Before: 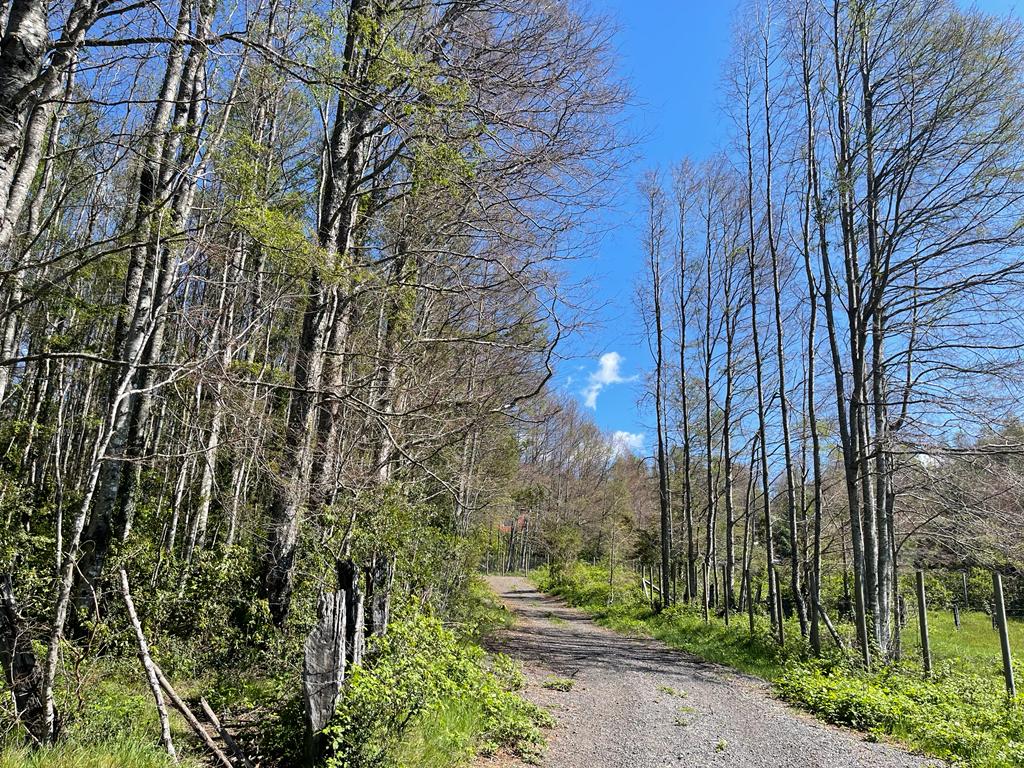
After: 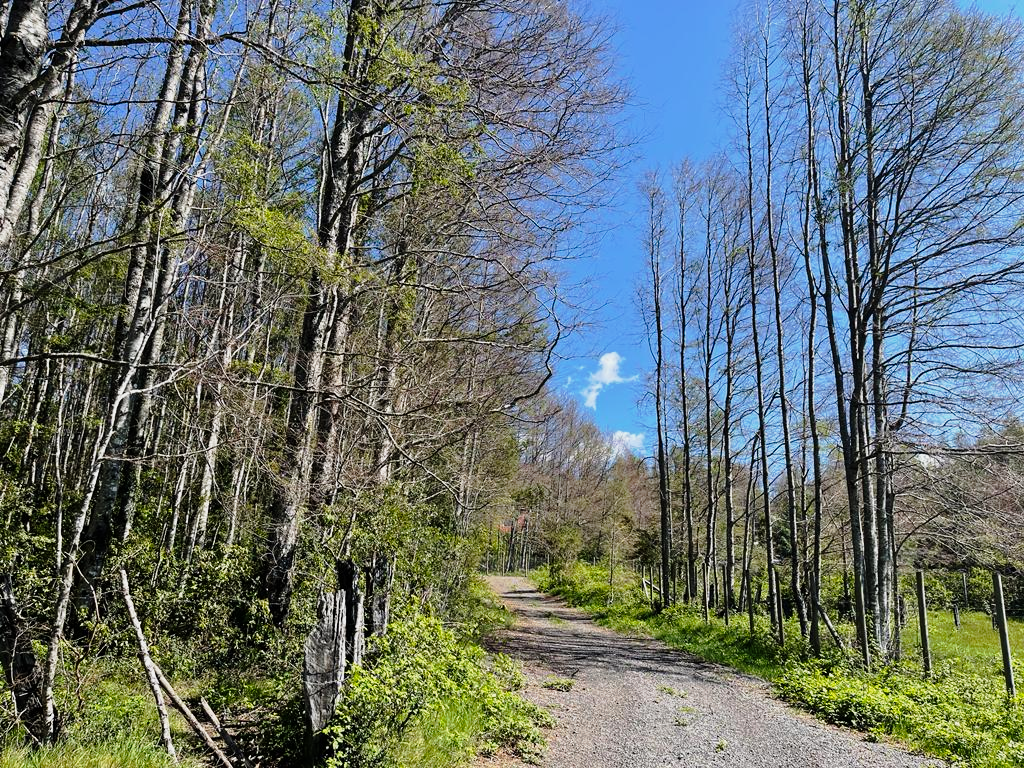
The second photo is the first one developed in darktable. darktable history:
tone curve: curves: ch0 [(0, 0) (0.139, 0.081) (0.304, 0.259) (0.502, 0.505) (0.683, 0.676) (0.761, 0.773) (0.858, 0.858) (0.987, 0.945)]; ch1 [(0, 0) (0.172, 0.123) (0.304, 0.288) (0.414, 0.44) (0.472, 0.473) (0.502, 0.508) (0.54, 0.543) (0.583, 0.601) (0.638, 0.654) (0.741, 0.783) (1, 1)]; ch2 [(0, 0) (0.411, 0.424) (0.485, 0.476) (0.502, 0.502) (0.557, 0.54) (0.631, 0.576) (1, 1)], preserve colors none
